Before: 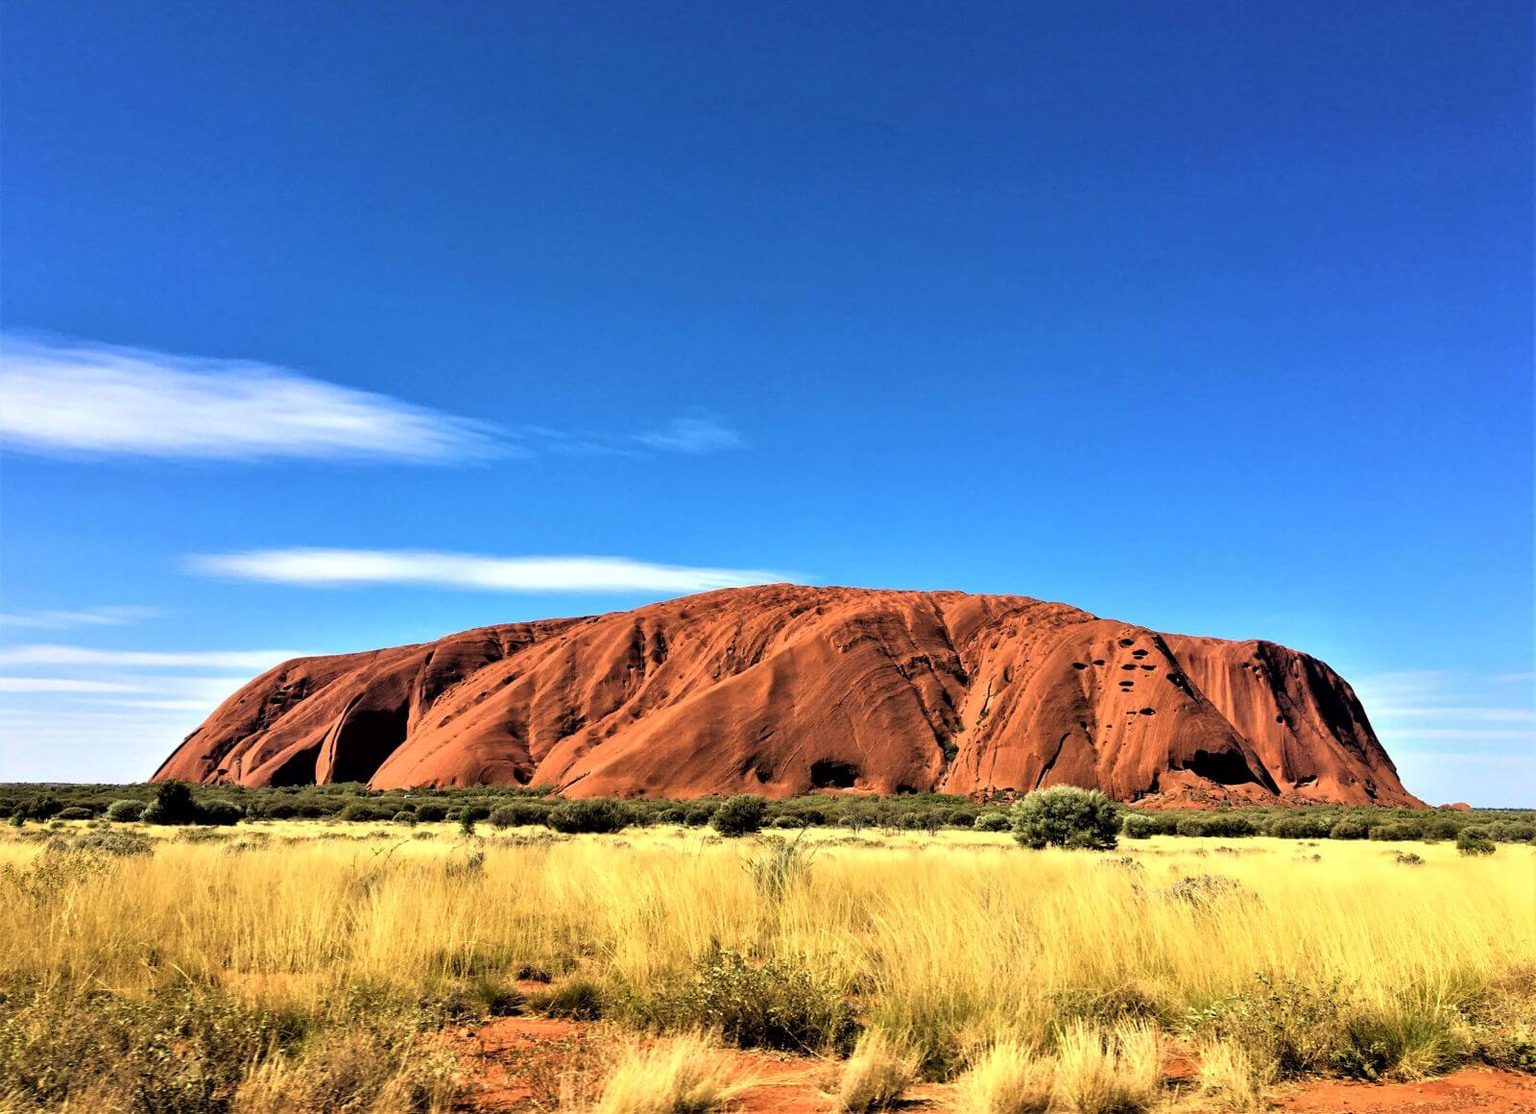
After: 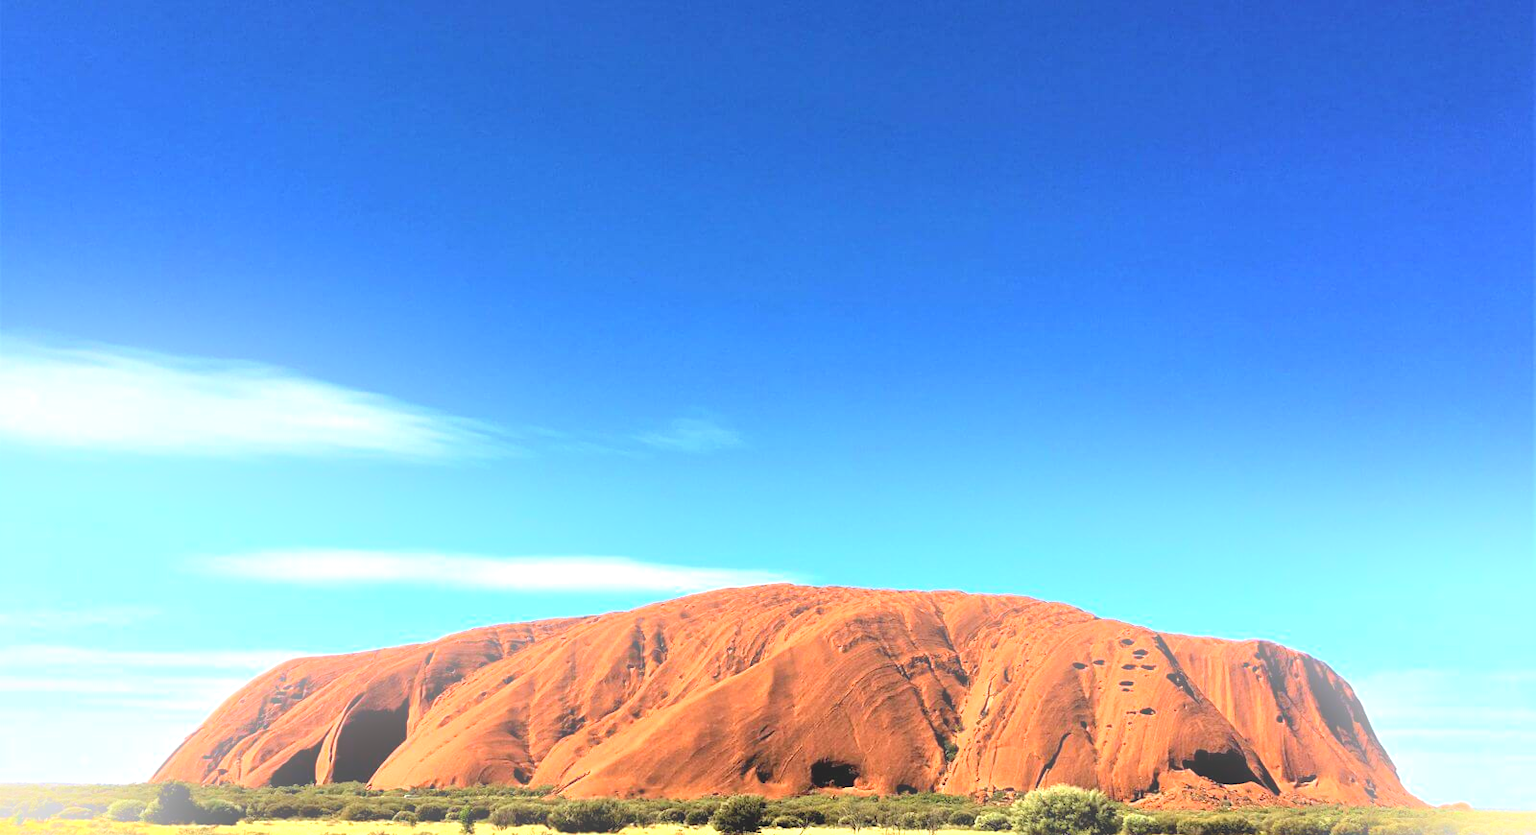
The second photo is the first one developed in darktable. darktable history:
crop: bottom 24.967%
contrast equalizer: y [[0.5, 0.488, 0.462, 0.461, 0.491, 0.5], [0.5 ×6], [0.5 ×6], [0 ×6], [0 ×6]]
bloom: on, module defaults
exposure: black level correction 0, exposure 0.7 EV, compensate exposure bias true, compensate highlight preservation false
